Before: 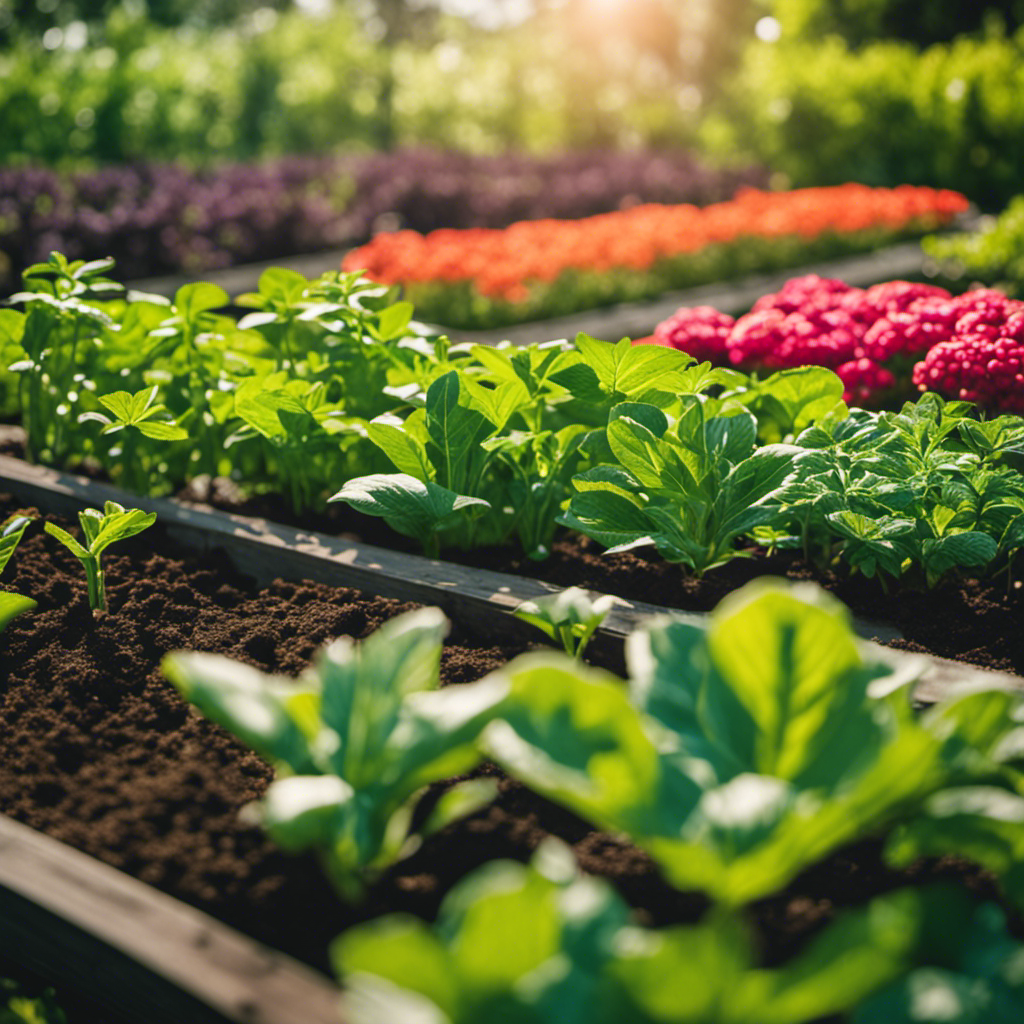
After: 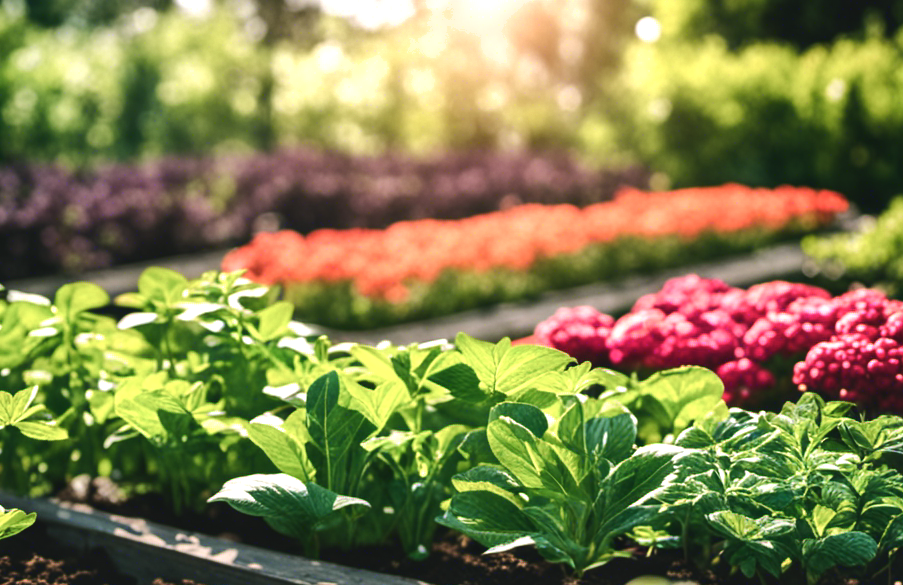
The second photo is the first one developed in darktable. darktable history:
crop and rotate: left 11.812%, bottom 42.776%
color balance rgb: shadows lift › chroma 2%, shadows lift › hue 135.47°, highlights gain › chroma 2%, highlights gain › hue 291.01°, global offset › luminance 0.5%, perceptual saturation grading › global saturation -10.8%, perceptual saturation grading › highlights -26.83%, perceptual saturation grading › shadows 21.25%, perceptual brilliance grading › highlights 17.77%, perceptual brilliance grading › mid-tones 31.71%, perceptual brilliance grading › shadows -31.01%, global vibrance 24.91%
exposure: compensate highlight preservation false
shadows and highlights: soften with gaussian
